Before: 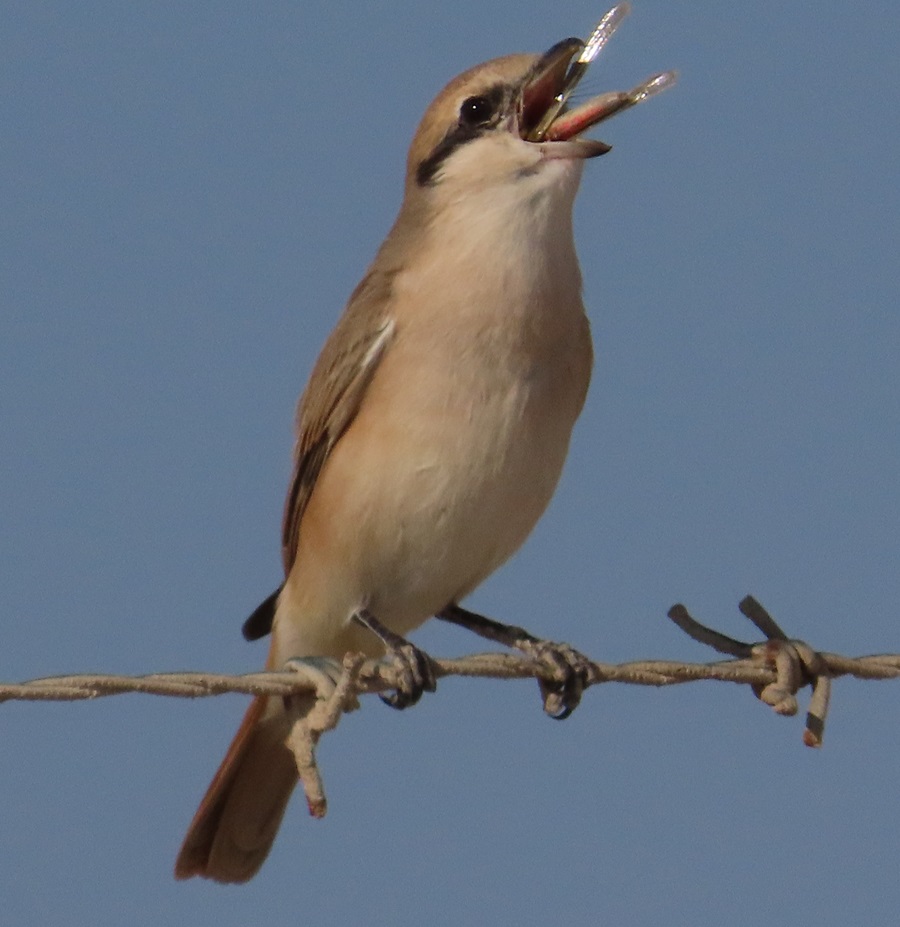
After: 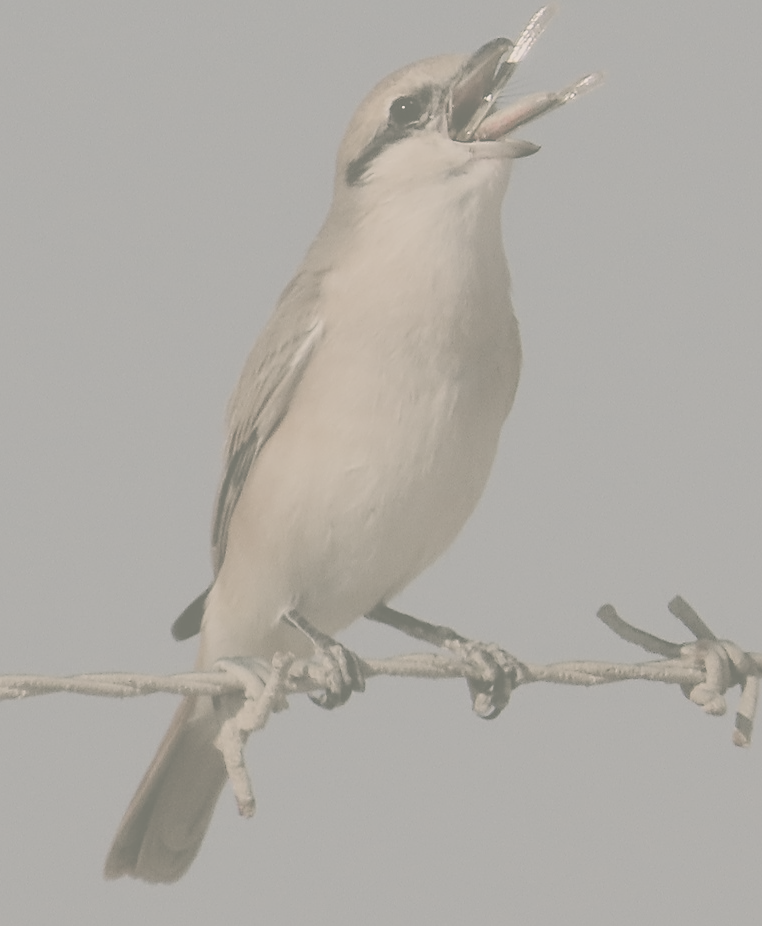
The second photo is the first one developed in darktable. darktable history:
color correction: highlights a* 4.05, highlights b* 4.91, shadows a* -7.61, shadows b* 4.82
exposure: black level correction 0, exposure -0.687 EV, compensate exposure bias true, compensate highlight preservation false
sharpen: on, module defaults
contrast brightness saturation: contrast -0.332, brightness 0.749, saturation -0.786
crop: left 7.948%, right 7.384%
filmic rgb: black relative exposure -9.49 EV, white relative exposure 3.02 EV, hardness 6.14, color science v6 (2022)
